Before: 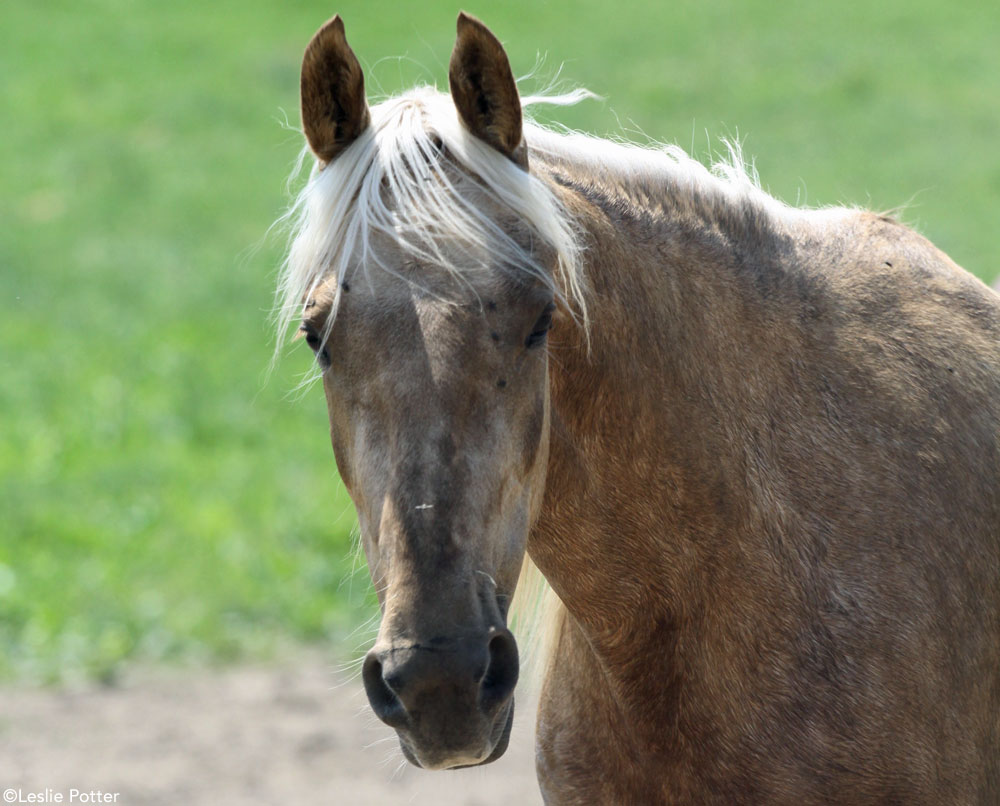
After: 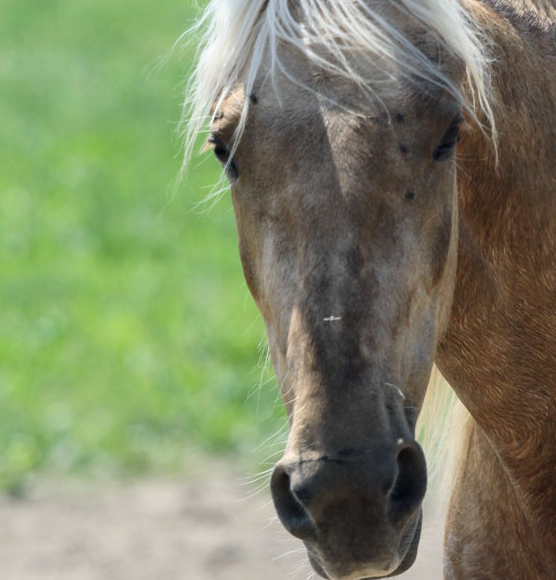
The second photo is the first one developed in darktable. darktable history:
crop: left 9.279%, top 23.4%, right 35.079%, bottom 4.519%
haze removal: strength 0.015, distance 0.246, compatibility mode true, adaptive false
